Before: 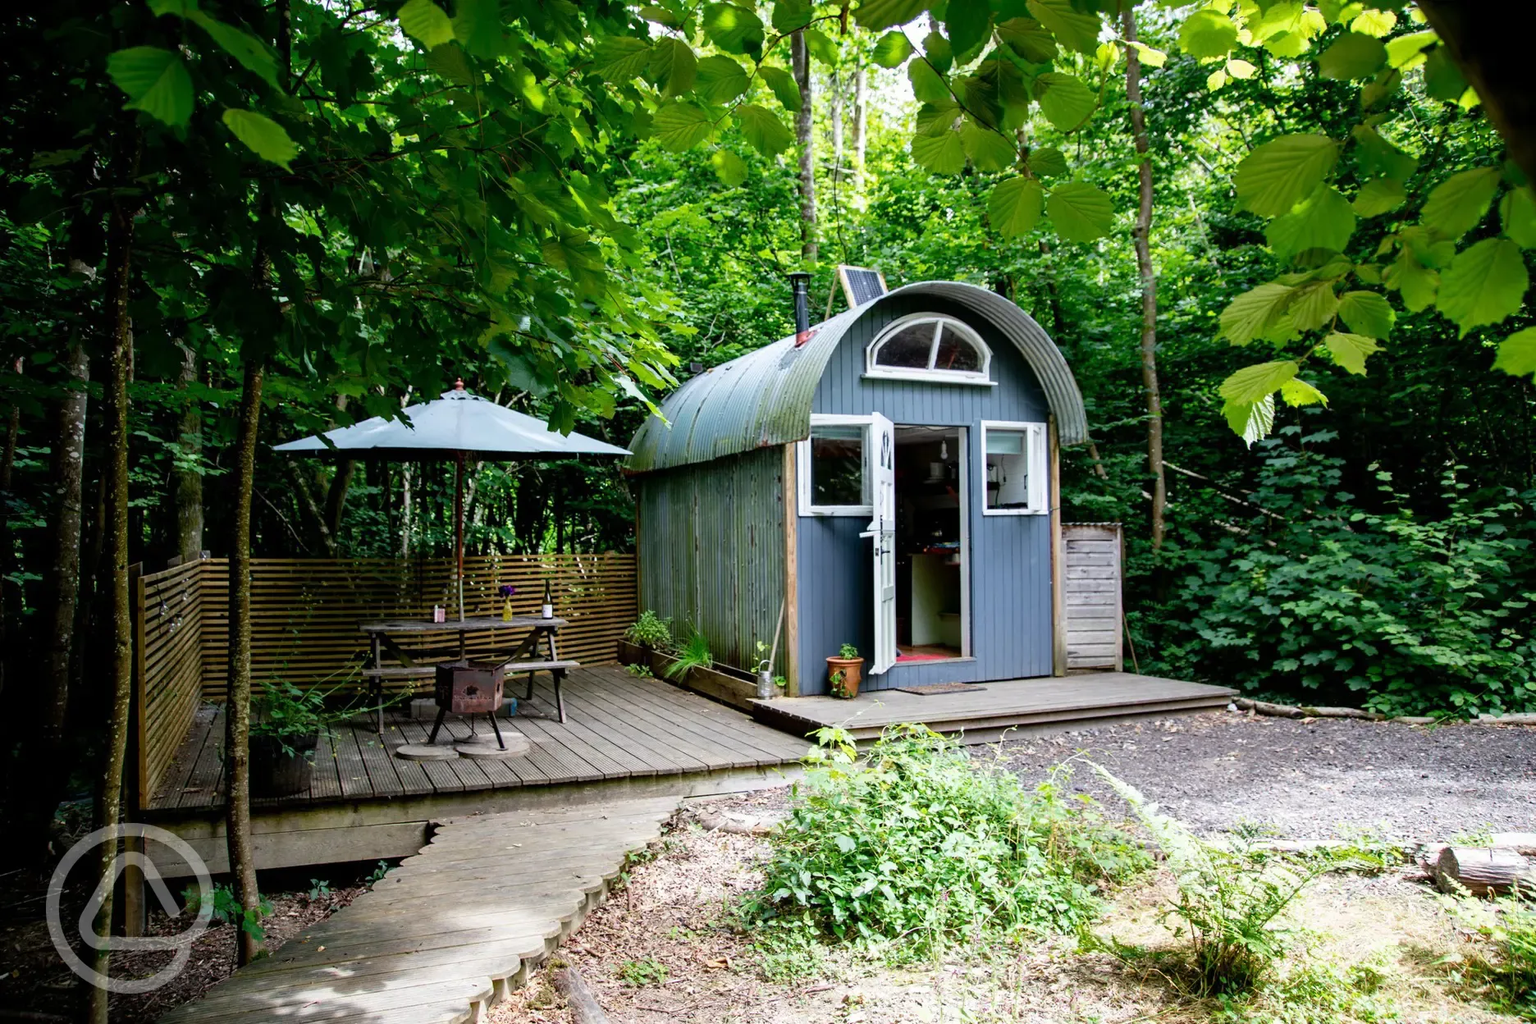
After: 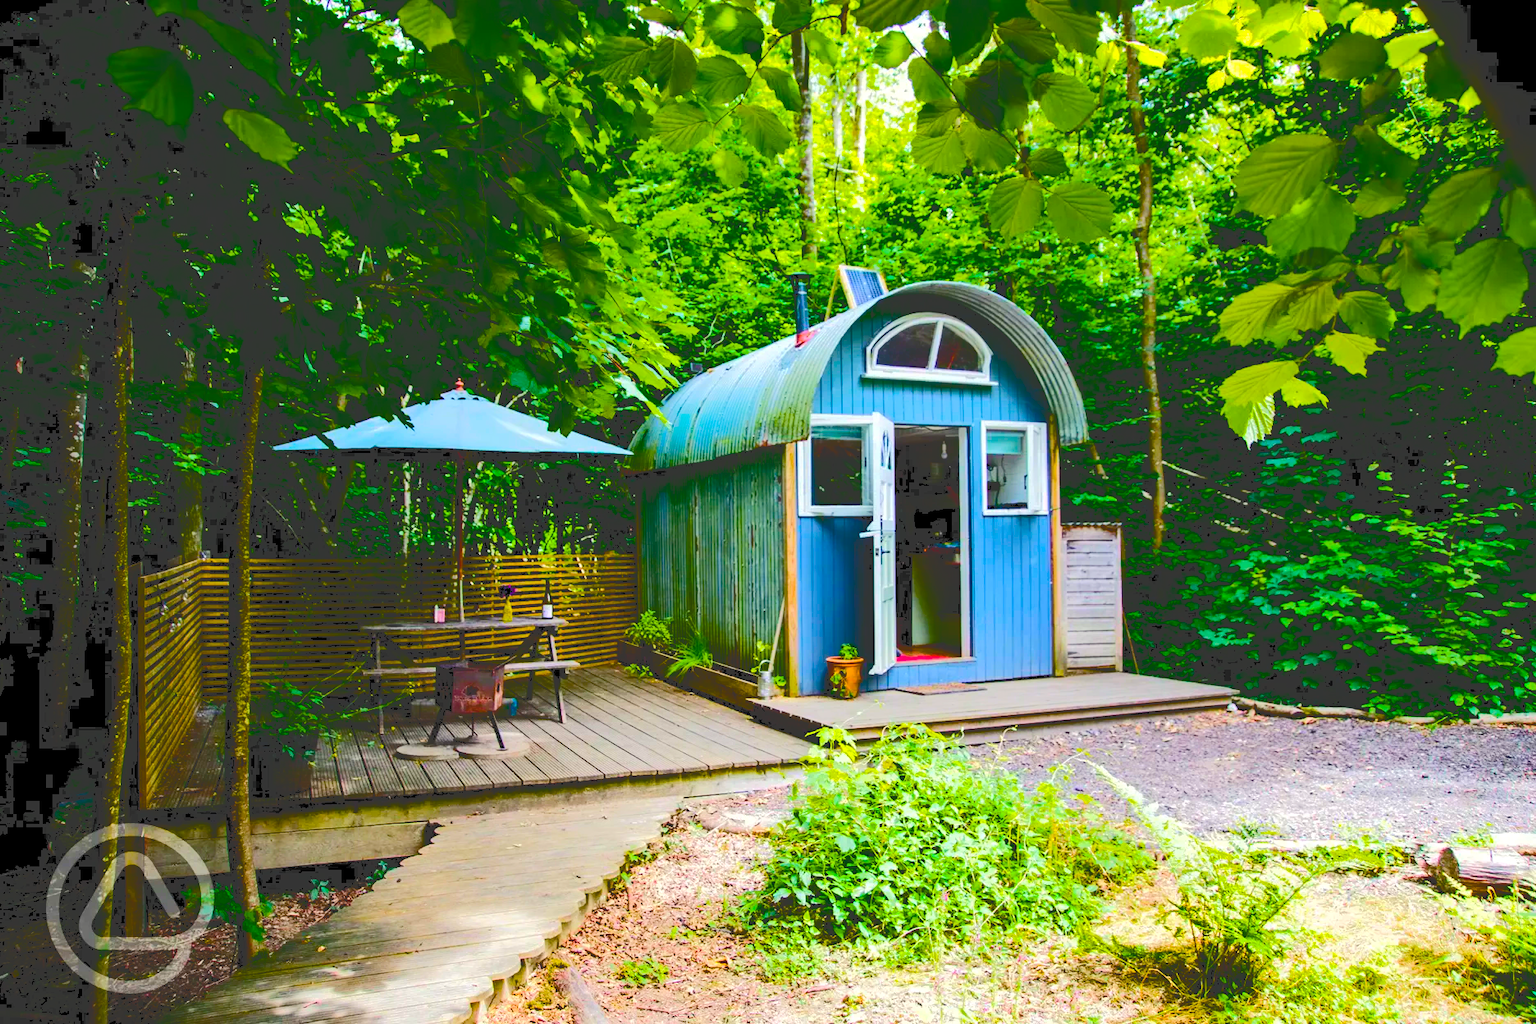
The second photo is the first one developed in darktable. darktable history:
tone curve: curves: ch0 [(0, 0) (0.003, 0.219) (0.011, 0.219) (0.025, 0.223) (0.044, 0.226) (0.069, 0.232) (0.1, 0.24) (0.136, 0.245) (0.177, 0.257) (0.224, 0.281) (0.277, 0.324) (0.335, 0.392) (0.399, 0.484) (0.468, 0.585) (0.543, 0.672) (0.623, 0.741) (0.709, 0.788) (0.801, 0.835) (0.898, 0.878) (1, 1)], color space Lab, independent channels, preserve colors none
color balance rgb: highlights gain › luminance 5.675%, highlights gain › chroma 1.286%, highlights gain › hue 88.01°, linear chroma grading › shadows 16.951%, linear chroma grading › highlights 60.732%, linear chroma grading › global chroma 49.897%, perceptual saturation grading › global saturation 20%, perceptual saturation grading › highlights -25.56%, perceptual saturation grading › shadows 49.62%, global vibrance 20%
